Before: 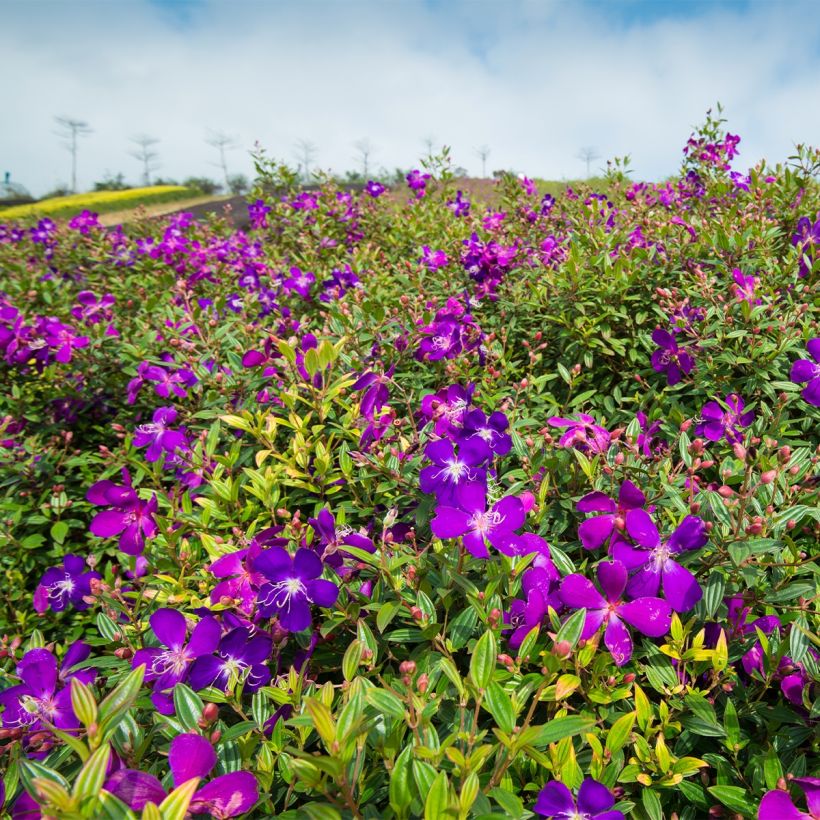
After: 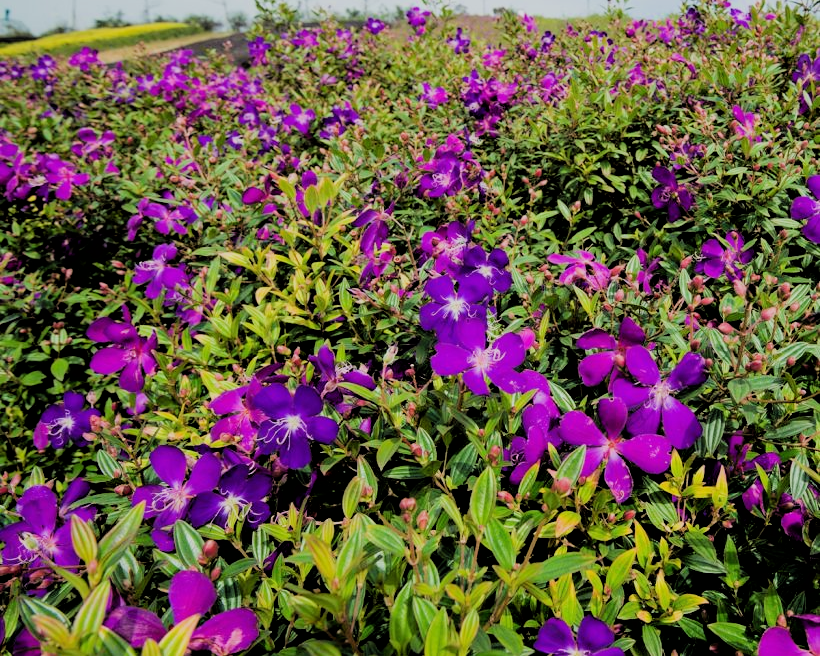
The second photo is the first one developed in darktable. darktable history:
filmic rgb: black relative exposure -2.98 EV, white relative exposure 4.56 EV, hardness 1.74, contrast 1.261
crop and rotate: top 19.93%
